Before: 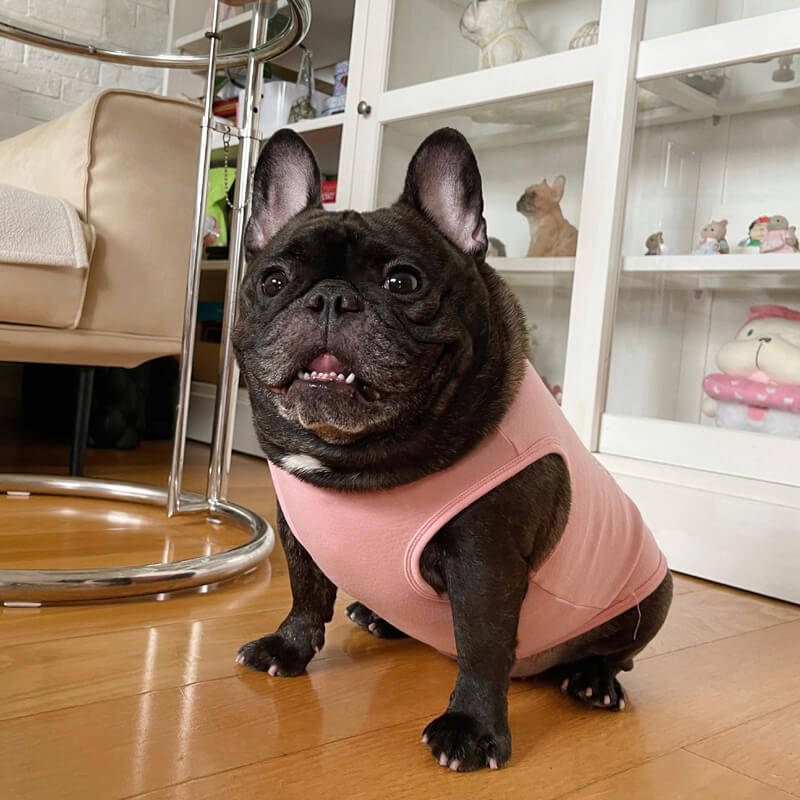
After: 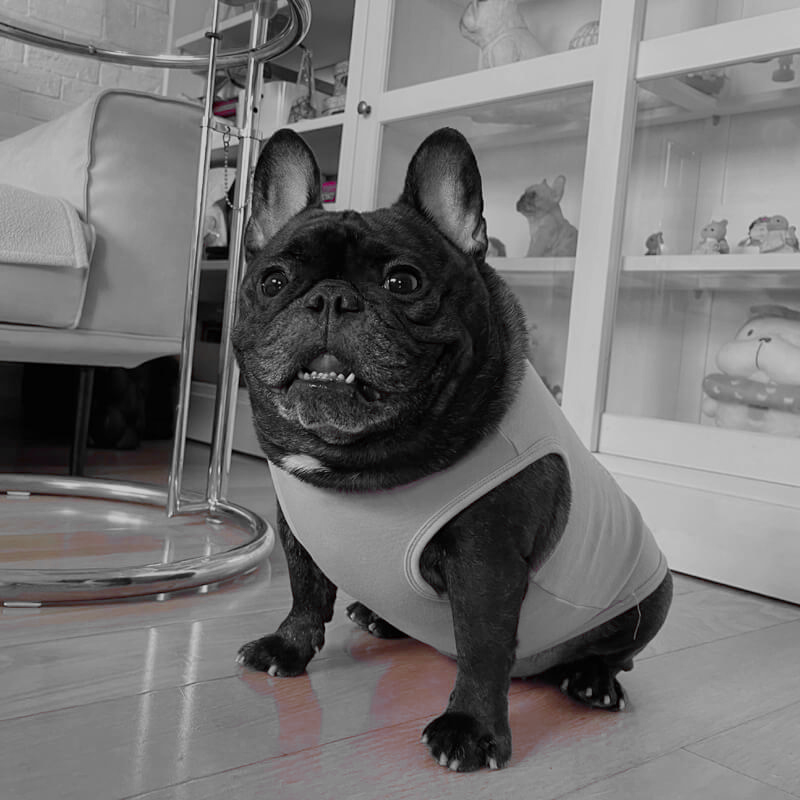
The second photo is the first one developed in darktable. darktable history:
color calibration: output R [0.948, 0.091, -0.04, 0], output G [-0.3, 1.384, -0.085, 0], output B [-0.108, 0.061, 1.08, 0], illuminant as shot in camera, x 0.484, y 0.43, temperature 2405.29 K
color zones: curves: ch0 [(0, 0.447) (0.184, 0.543) (0.323, 0.476) (0.429, 0.445) (0.571, 0.443) (0.714, 0.451) (0.857, 0.452) (1, 0.447)]; ch1 [(0, 0.464) (0.176, 0.46) (0.287, 0.177) (0.429, 0.002) (0.571, 0) (0.714, 0) (0.857, 0) (1, 0.464)], mix 20%
